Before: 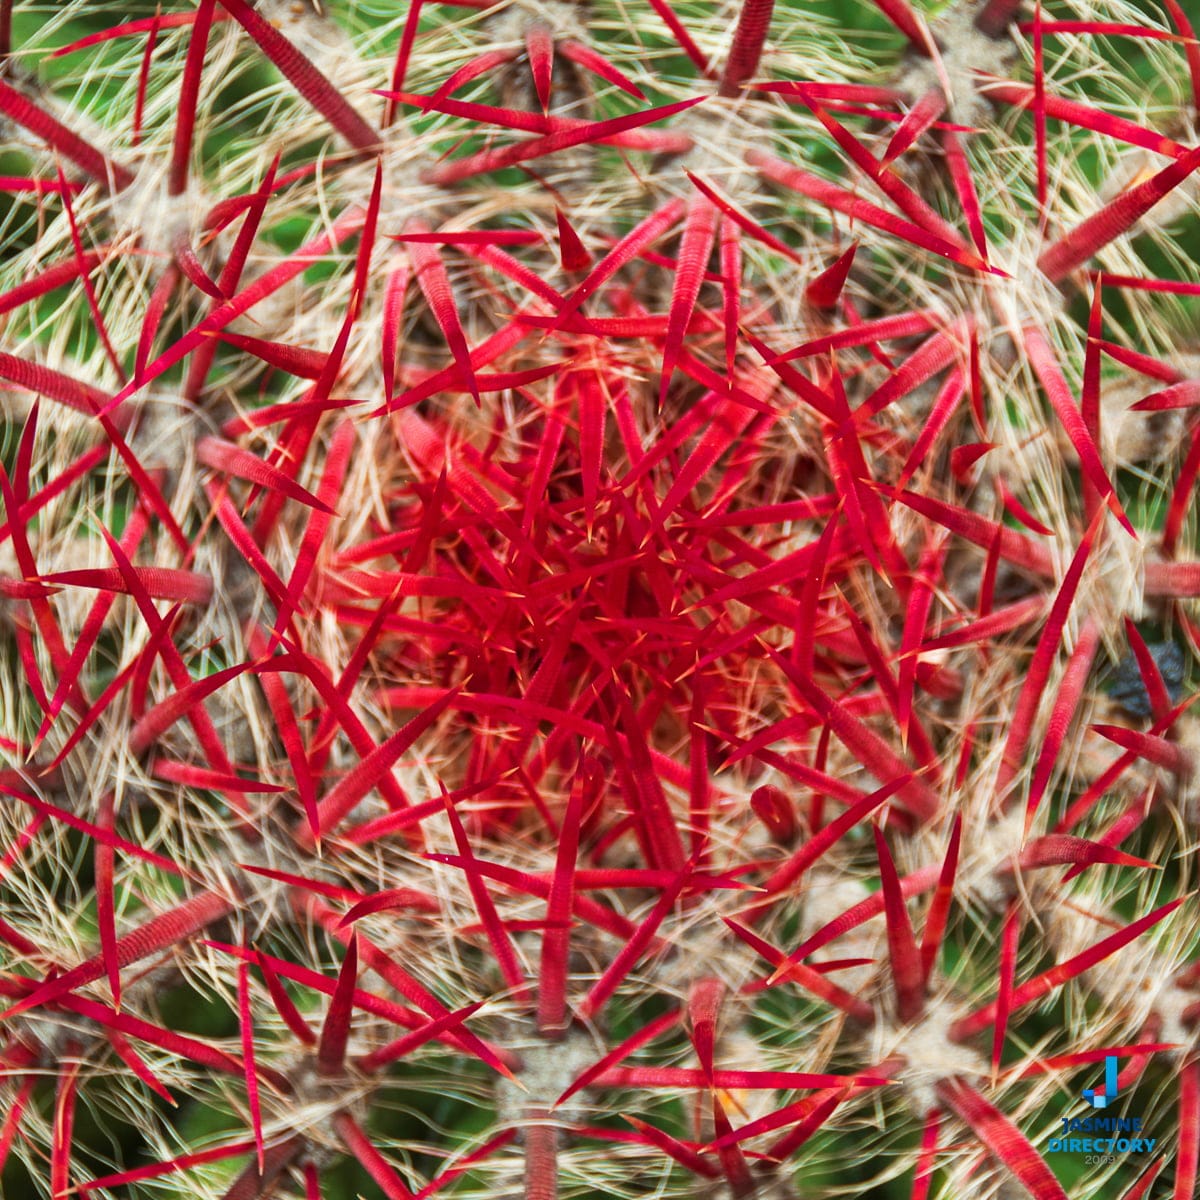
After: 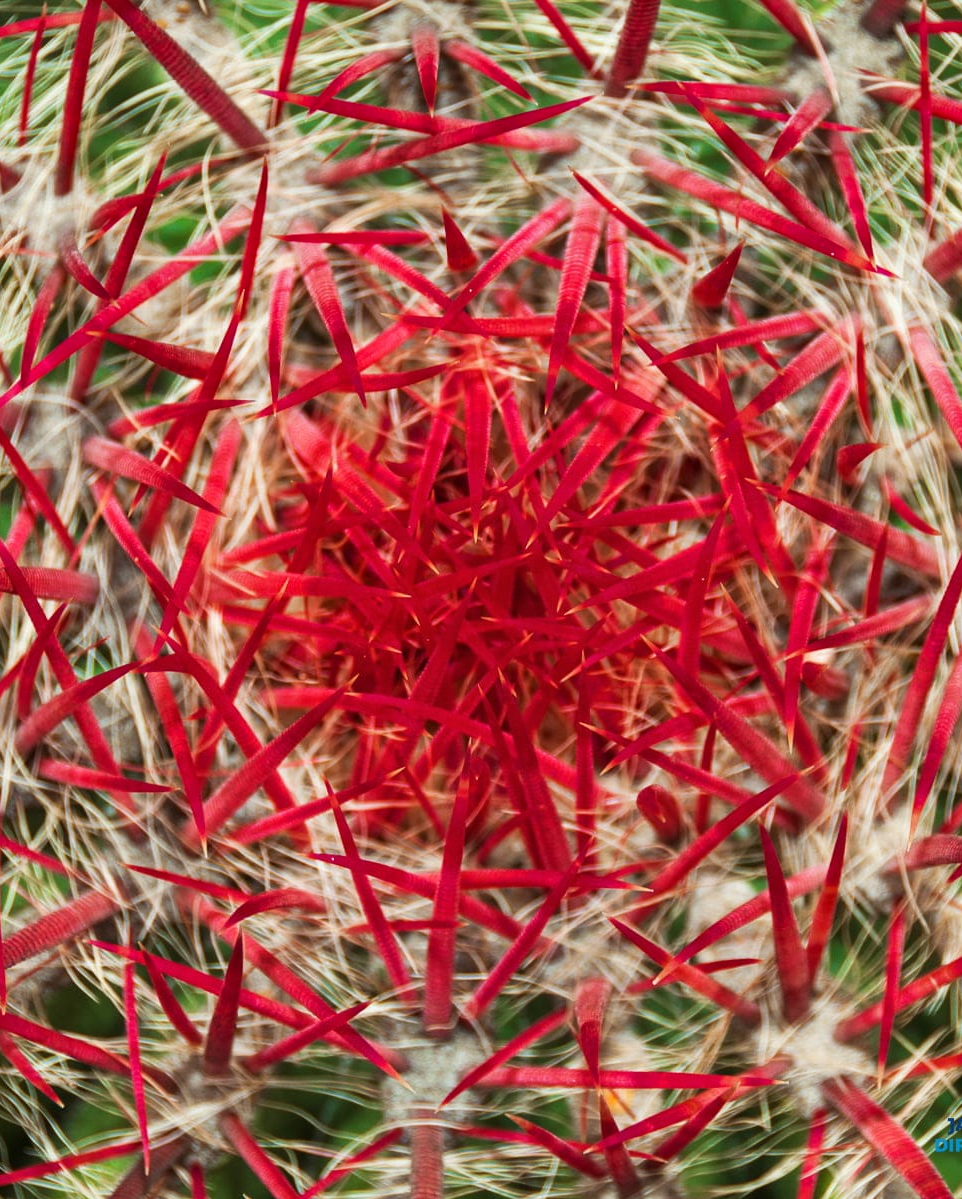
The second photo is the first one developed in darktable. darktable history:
crop and rotate: left 9.556%, right 10.213%
shadows and highlights: shadows 20.89, highlights -82.23, soften with gaussian
